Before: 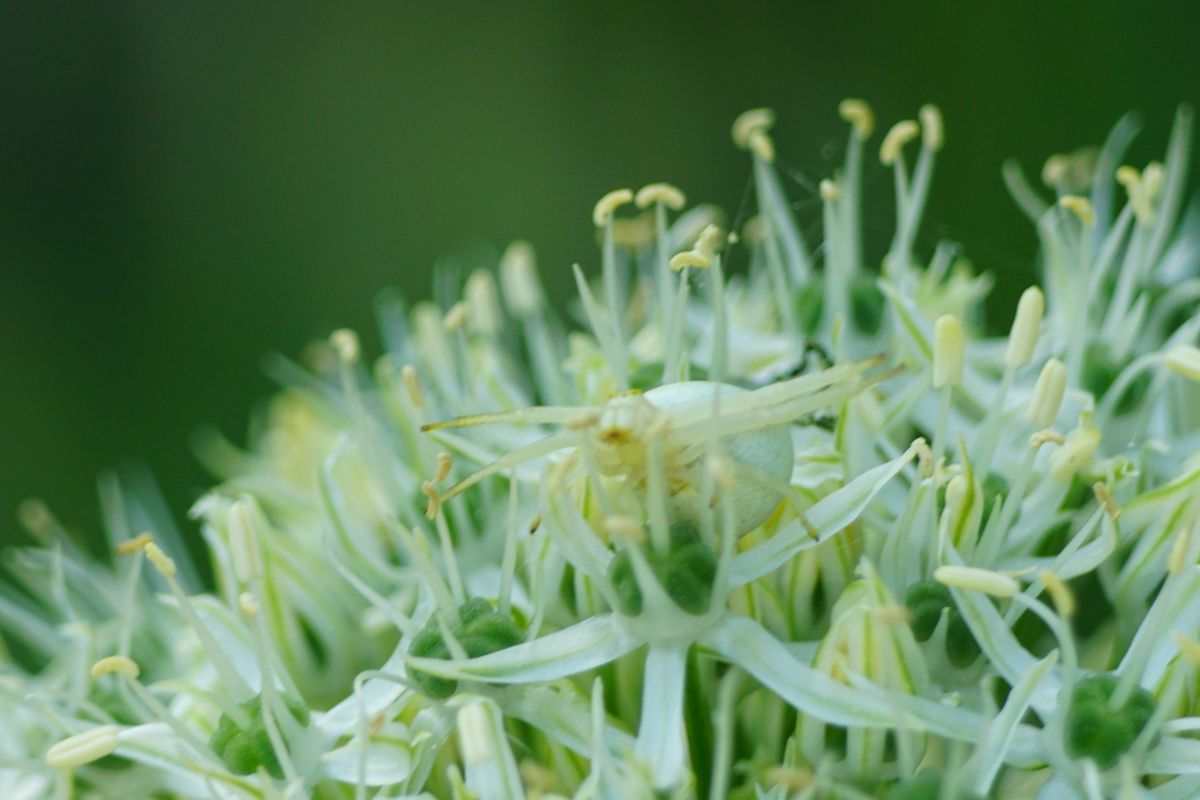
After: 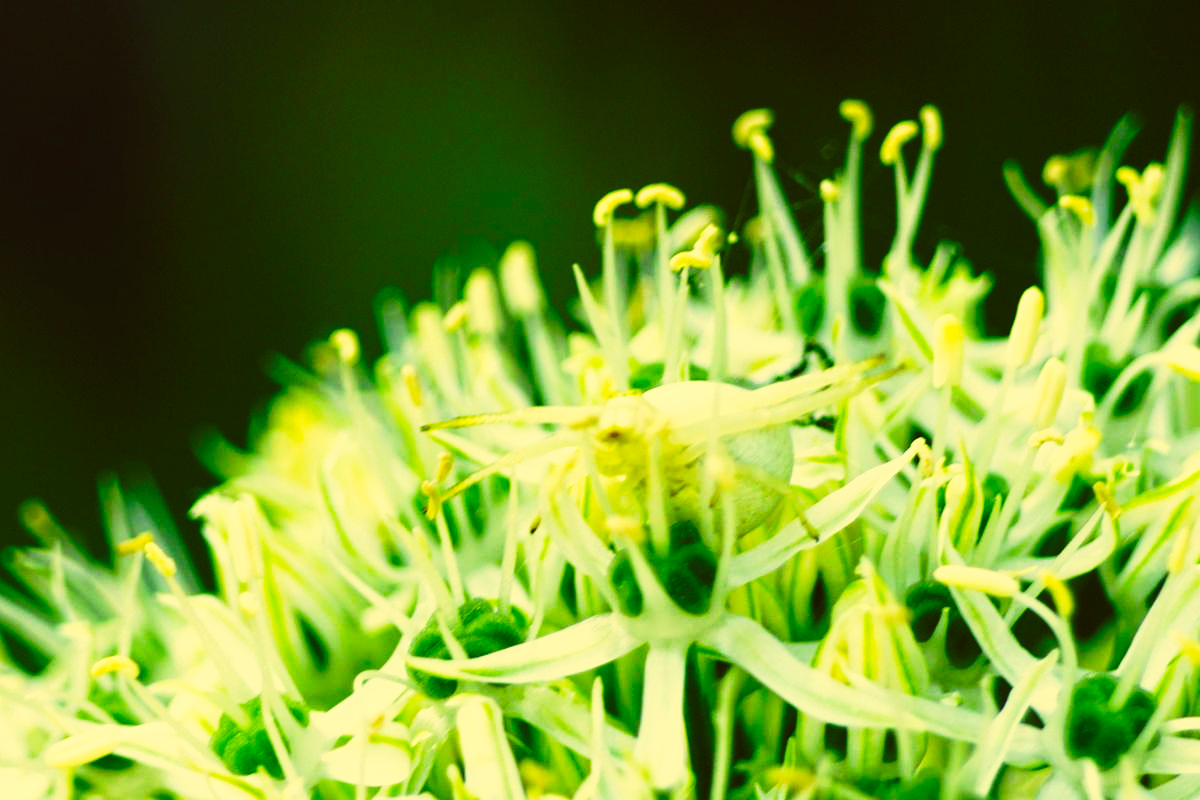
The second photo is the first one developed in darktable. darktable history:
color correction: highlights a* -0.482, highlights b* 40, shadows a* 9.8, shadows b* -0.161
tone curve: curves: ch0 [(0, 0) (0.003, 0.003) (0.011, 0.006) (0.025, 0.012) (0.044, 0.02) (0.069, 0.023) (0.1, 0.029) (0.136, 0.037) (0.177, 0.058) (0.224, 0.084) (0.277, 0.137) (0.335, 0.209) (0.399, 0.336) (0.468, 0.478) (0.543, 0.63) (0.623, 0.789) (0.709, 0.903) (0.801, 0.967) (0.898, 0.987) (1, 1)], preserve colors none
